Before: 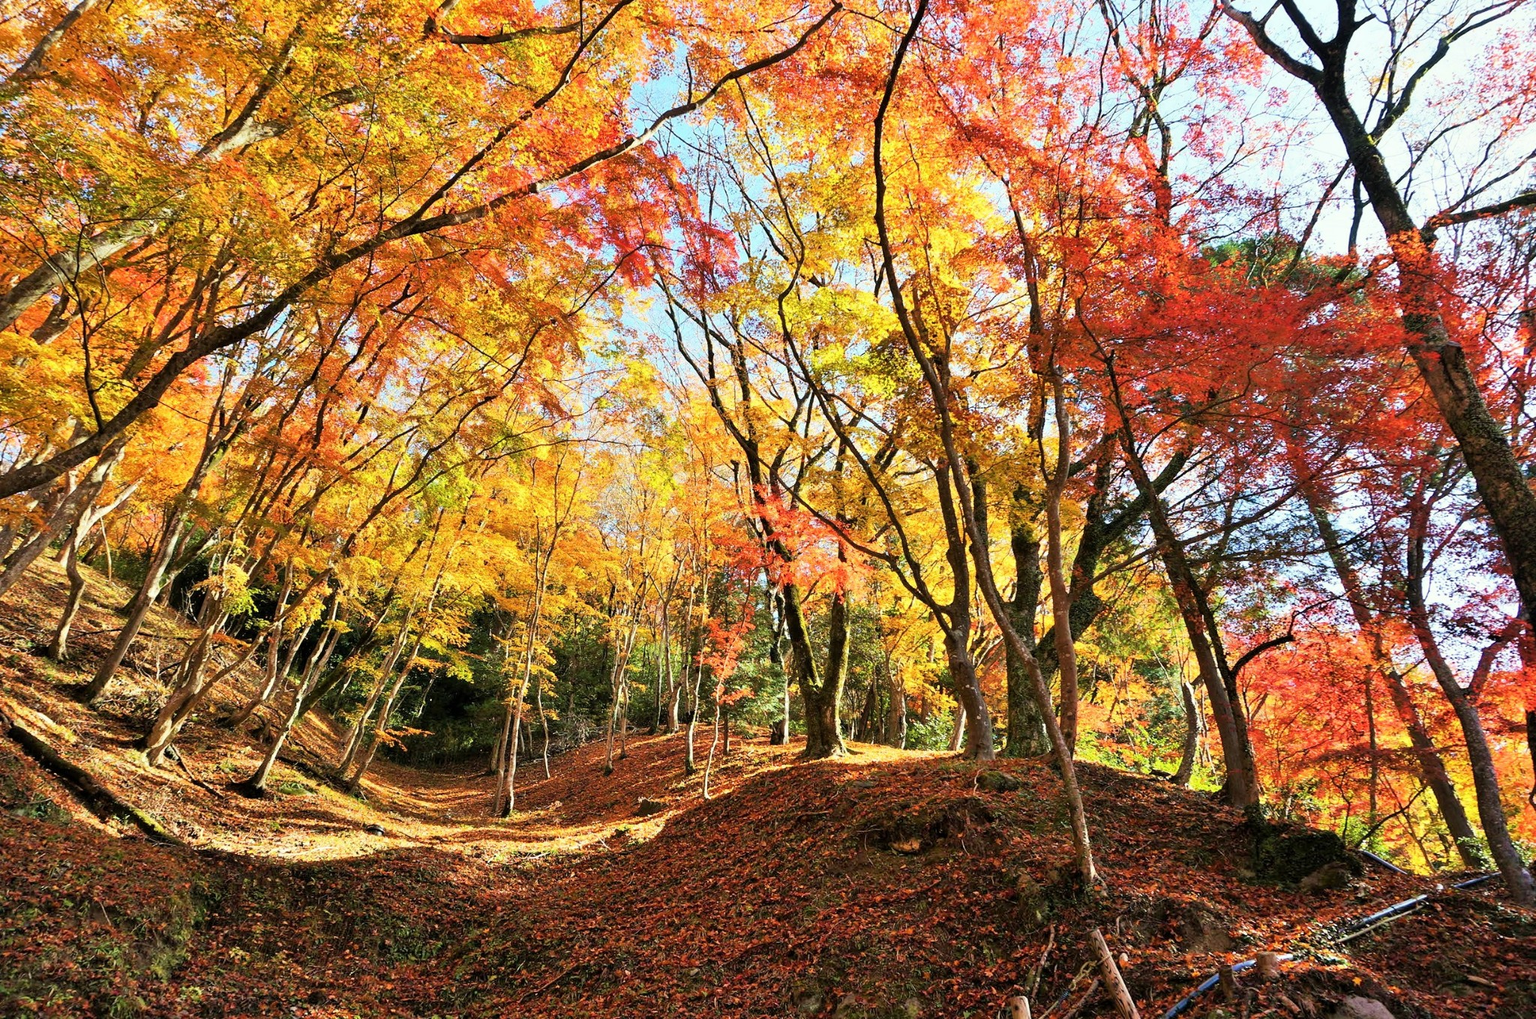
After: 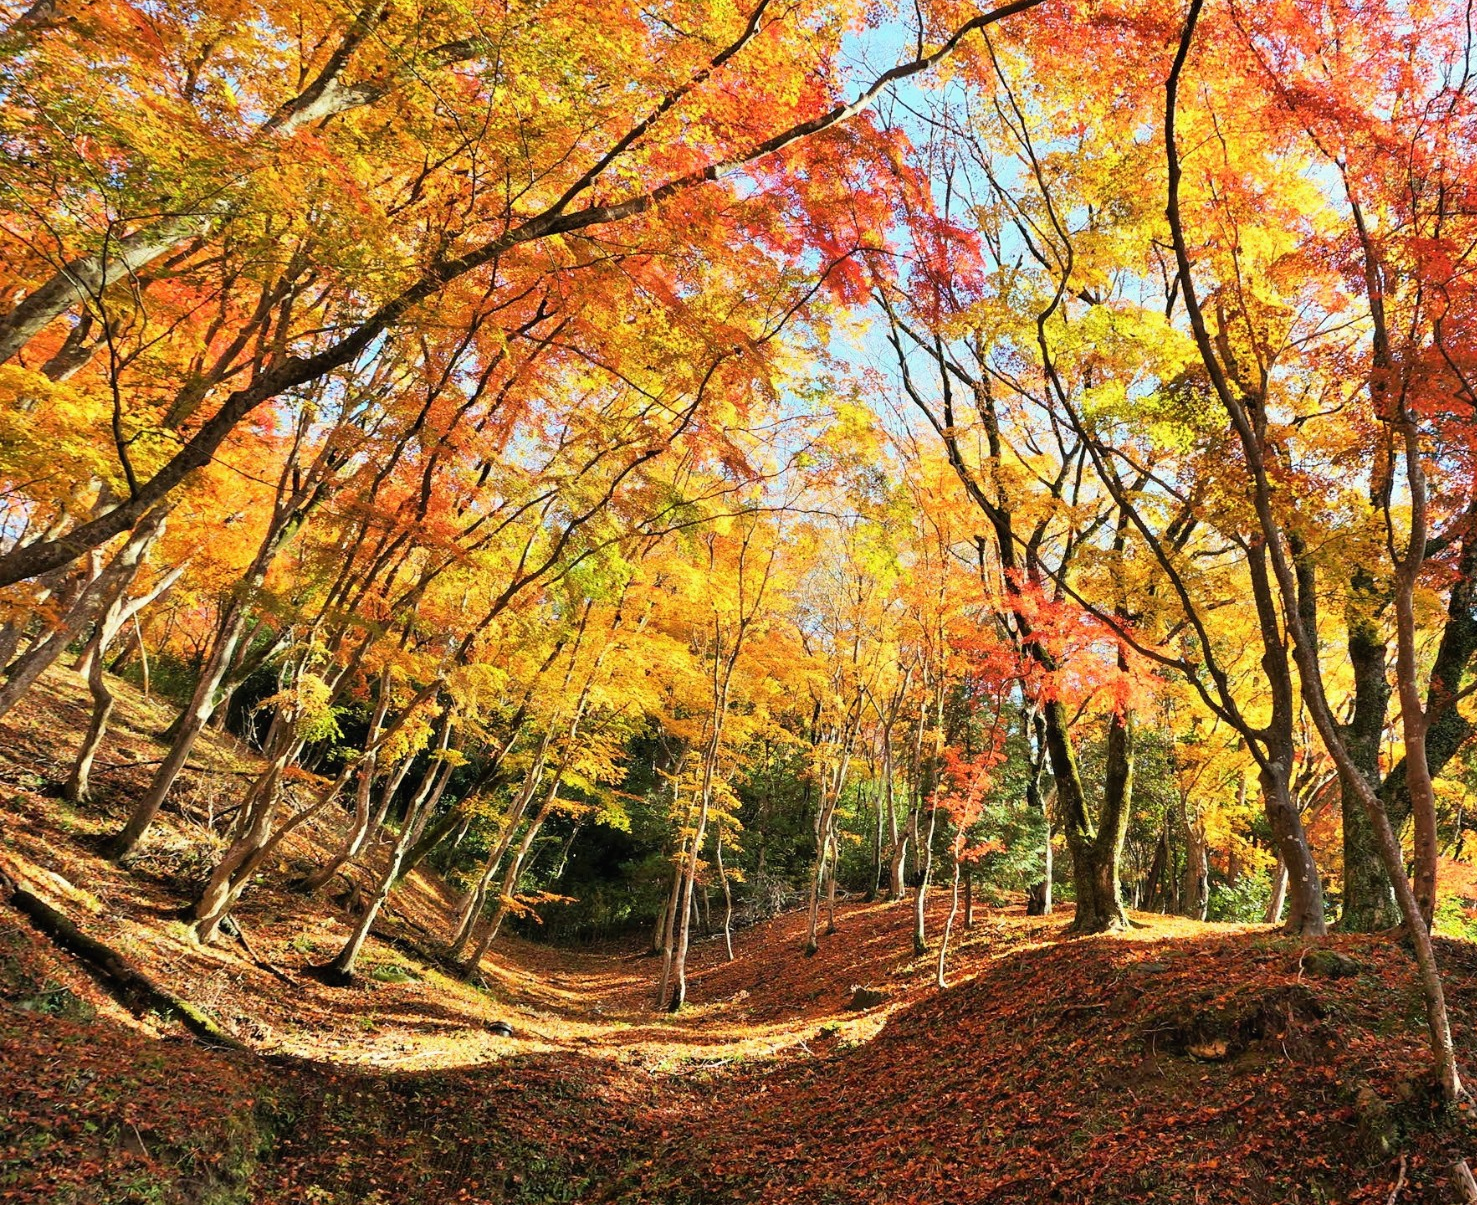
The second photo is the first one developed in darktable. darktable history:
local contrast: mode bilateral grid, contrast 100, coarseness 100, detail 90%, midtone range 0.2
crop: top 5.777%, right 27.86%, bottom 5.543%
